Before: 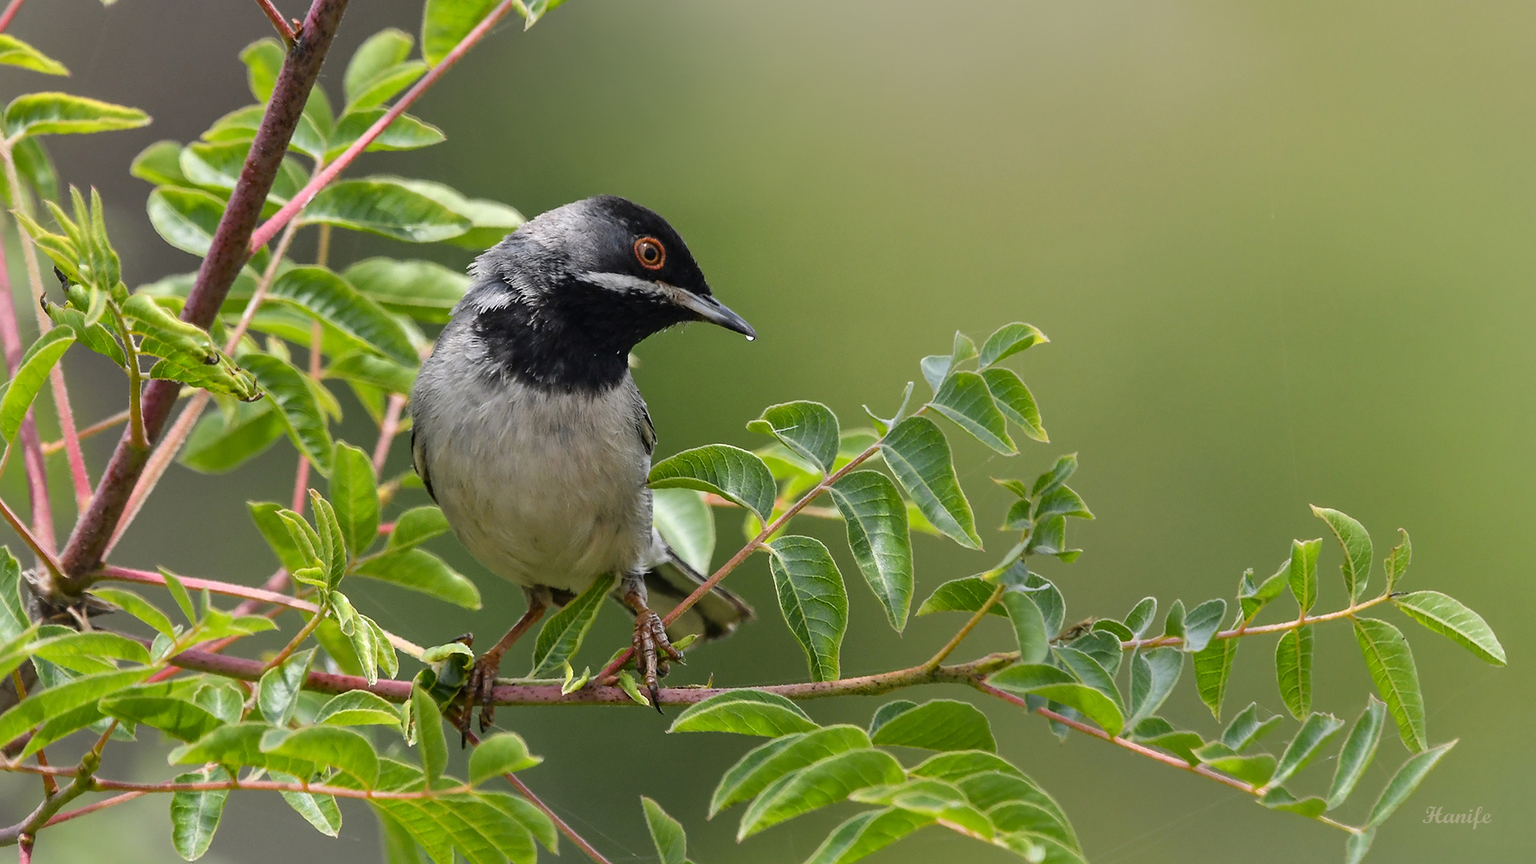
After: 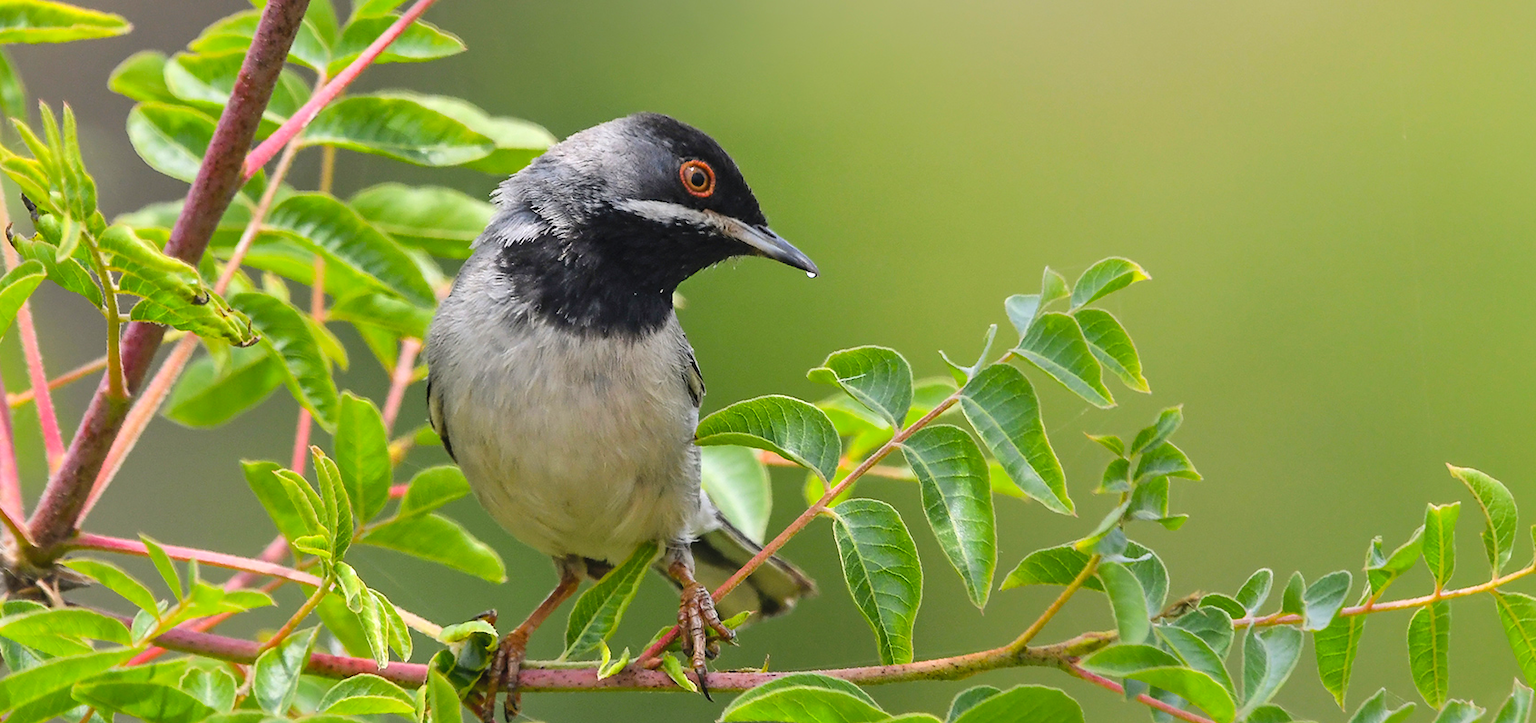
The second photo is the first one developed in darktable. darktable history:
contrast brightness saturation: contrast 0.068, brightness 0.175, saturation 0.409
crop and rotate: left 2.34%, top 11.118%, right 9.506%, bottom 15.034%
